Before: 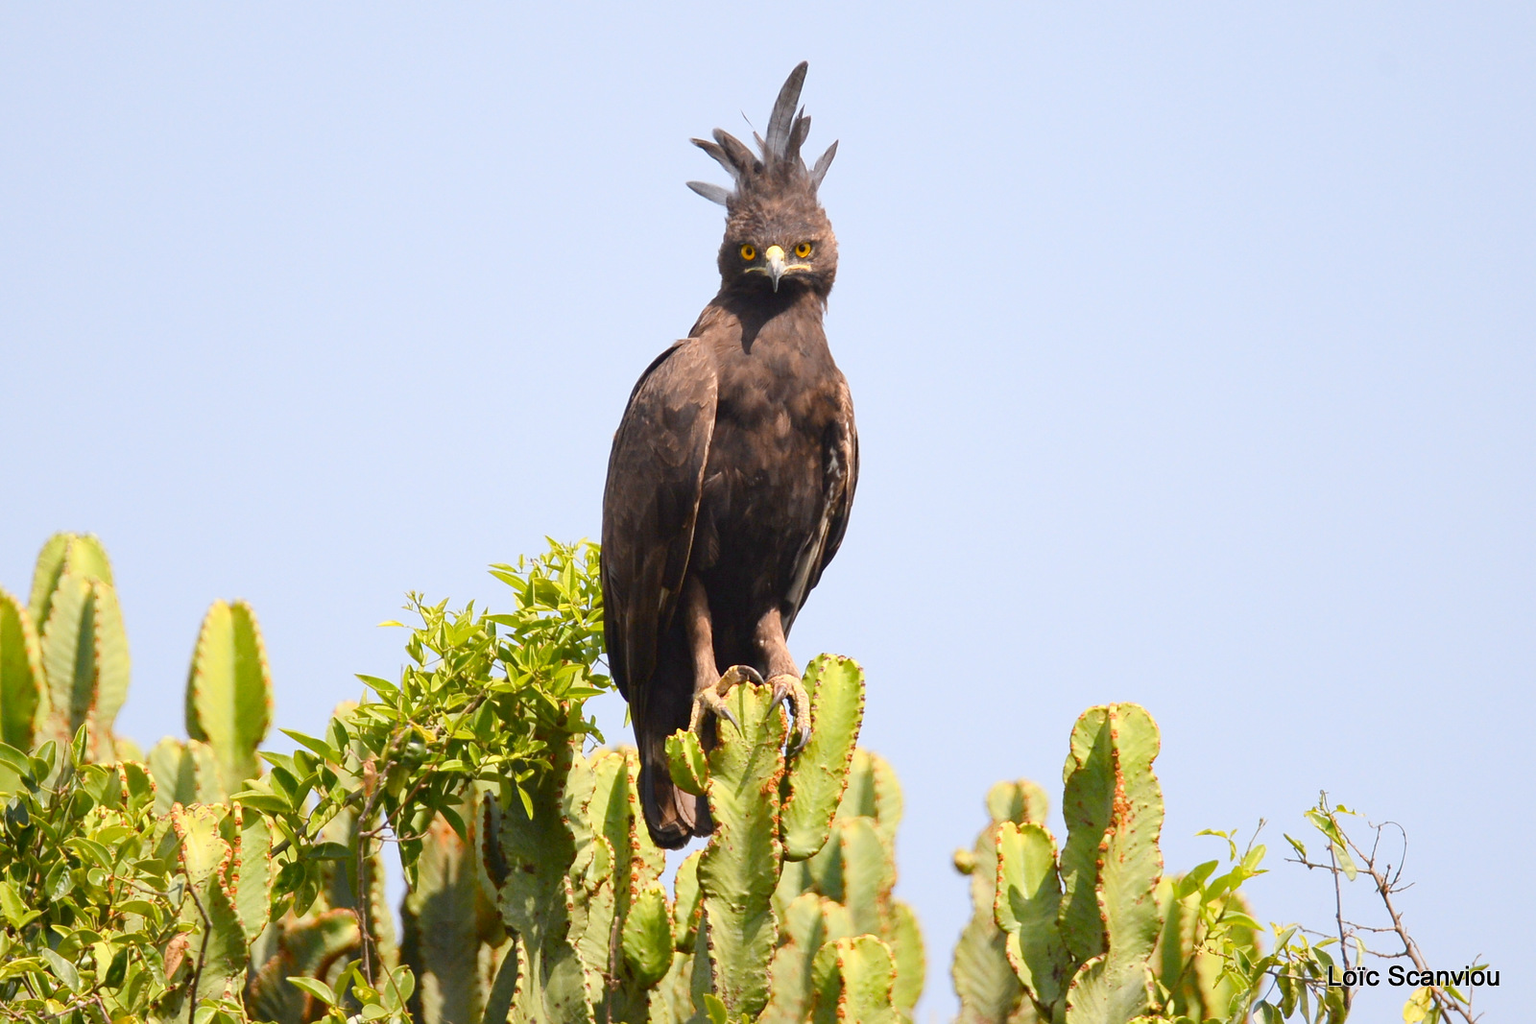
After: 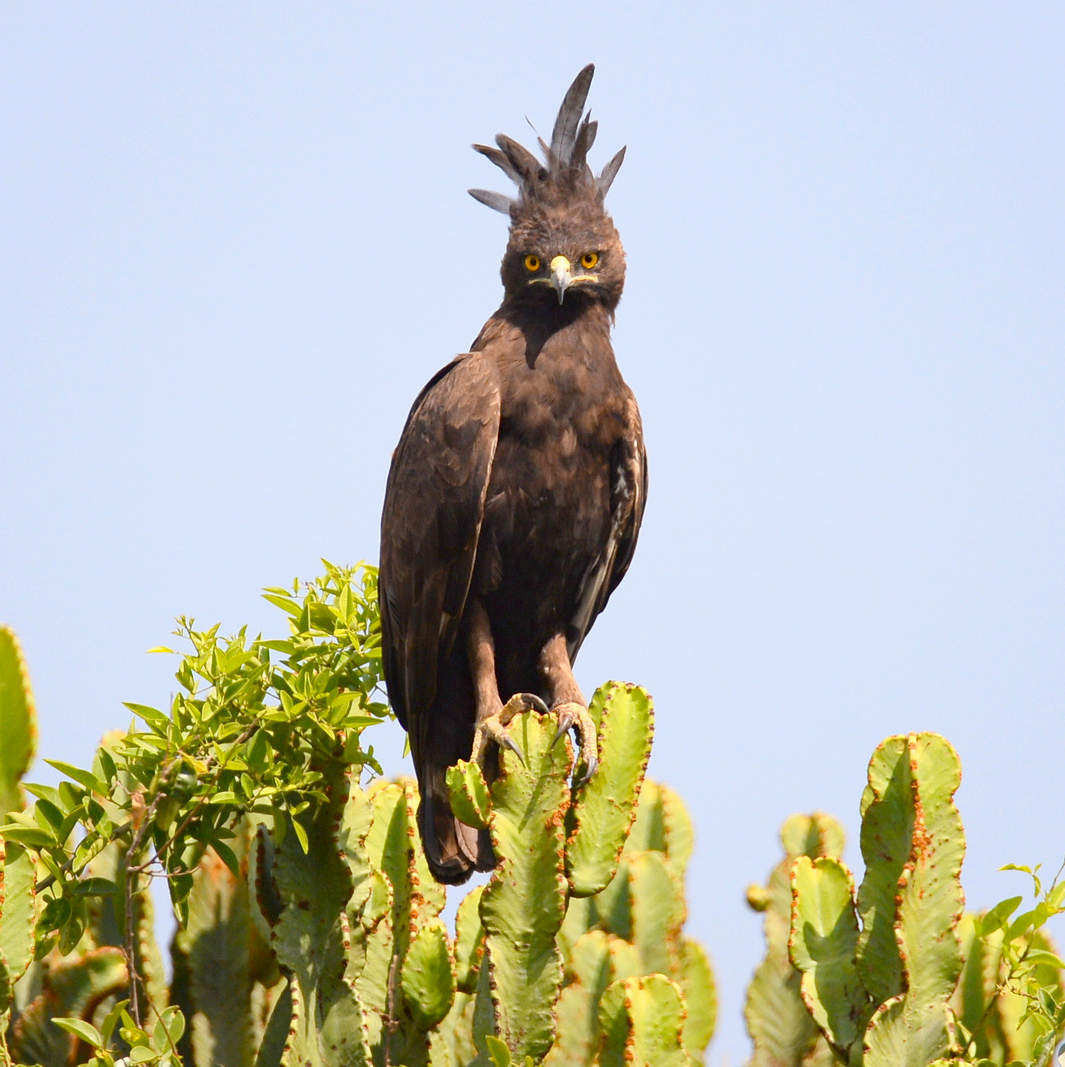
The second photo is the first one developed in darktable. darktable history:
crop and rotate: left 15.447%, right 17.934%
haze removal: strength 0.284, distance 0.249, compatibility mode true, adaptive false
